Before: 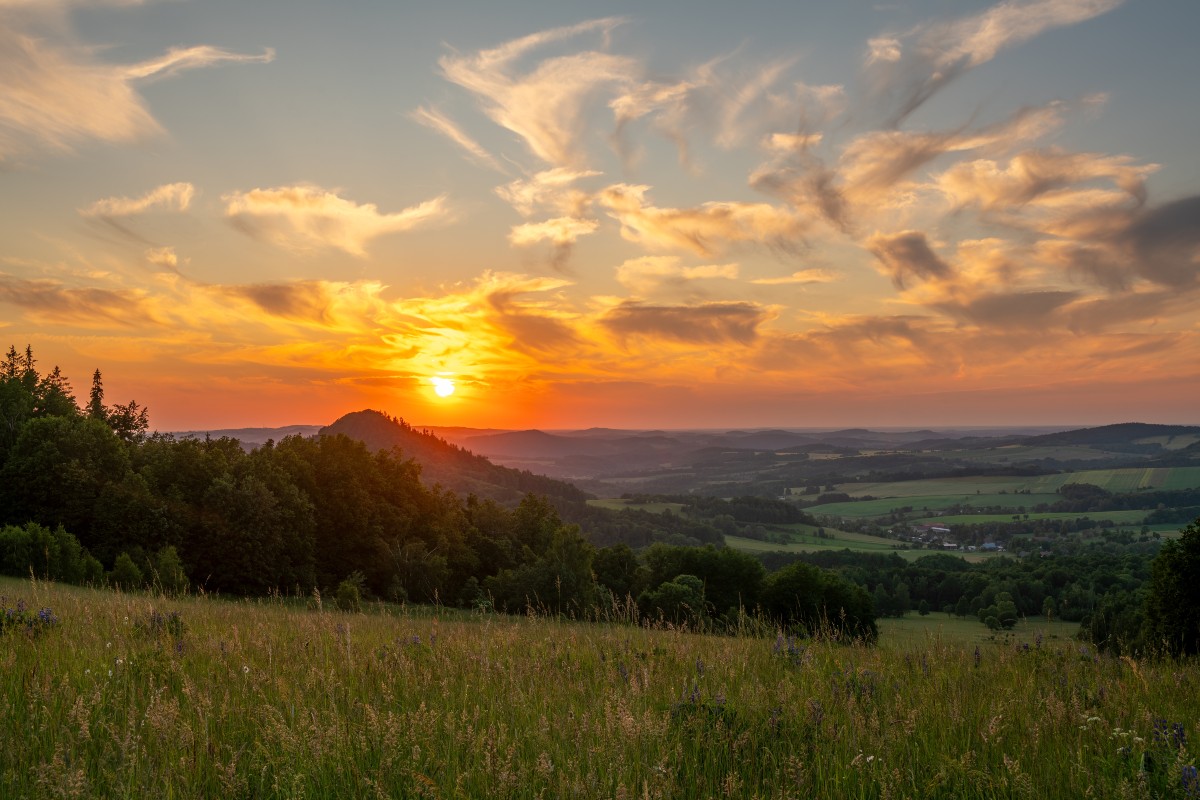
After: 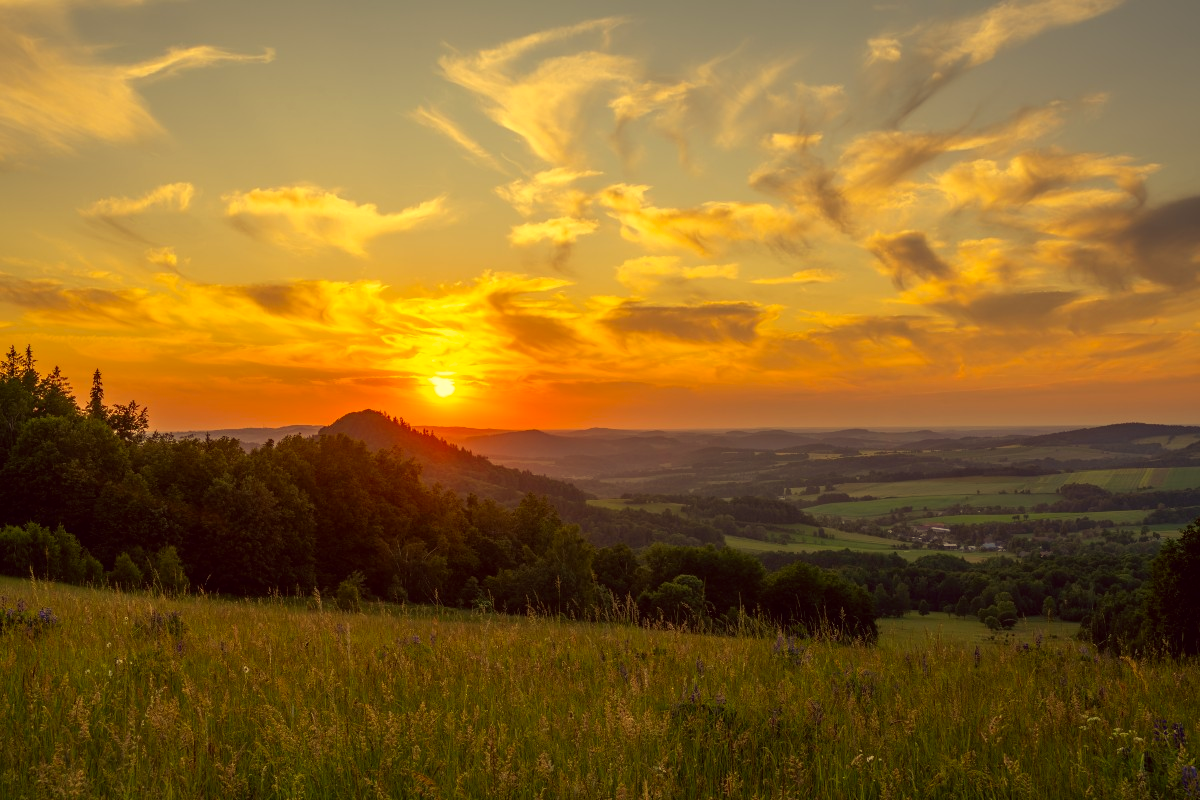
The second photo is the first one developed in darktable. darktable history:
color correction: highlights a* -0.498, highlights b* 39.65, shadows a* 9.22, shadows b* -0.74
